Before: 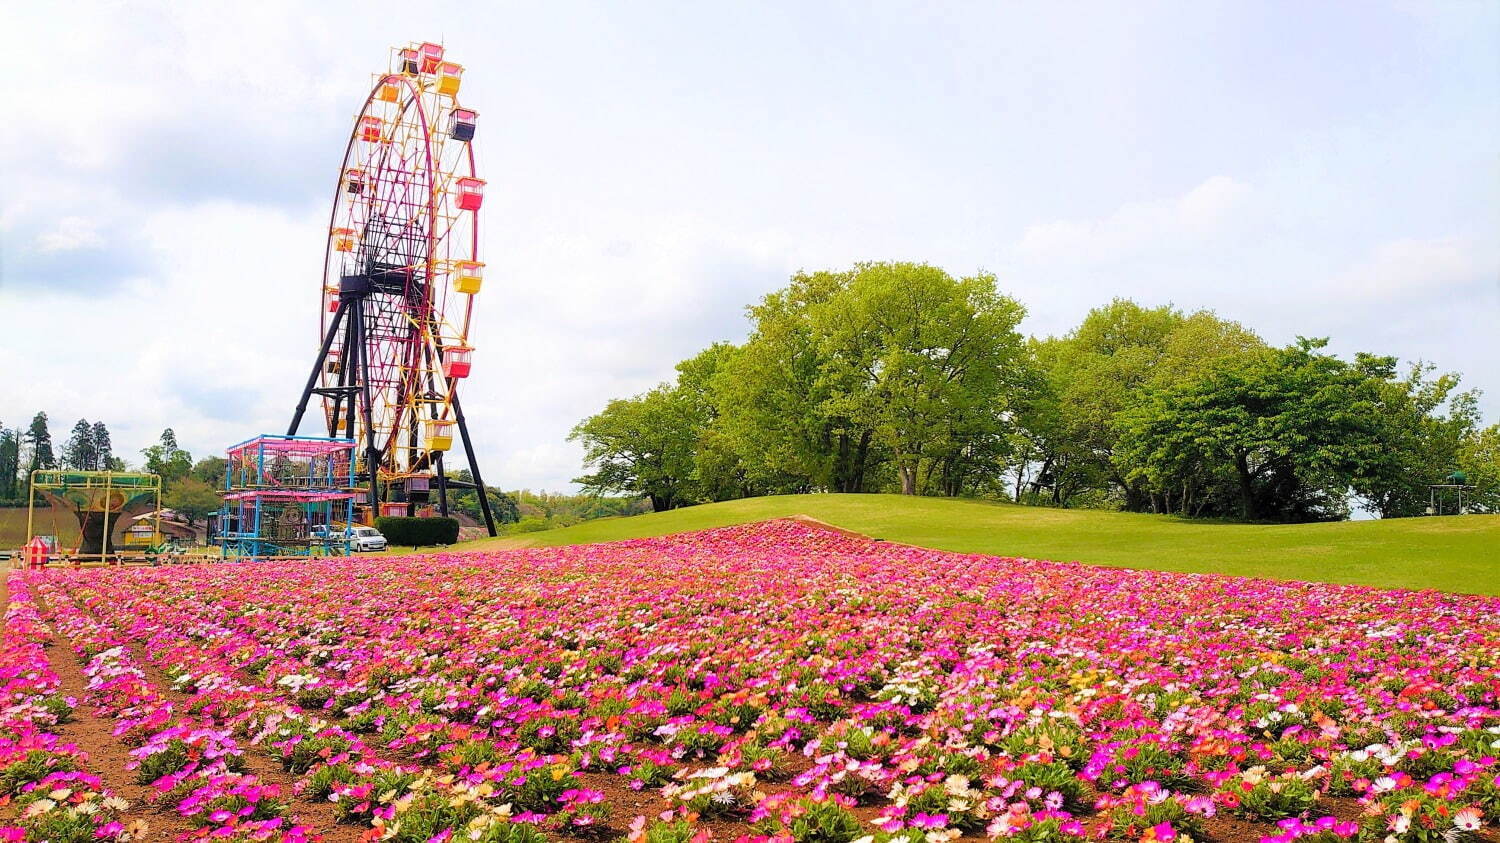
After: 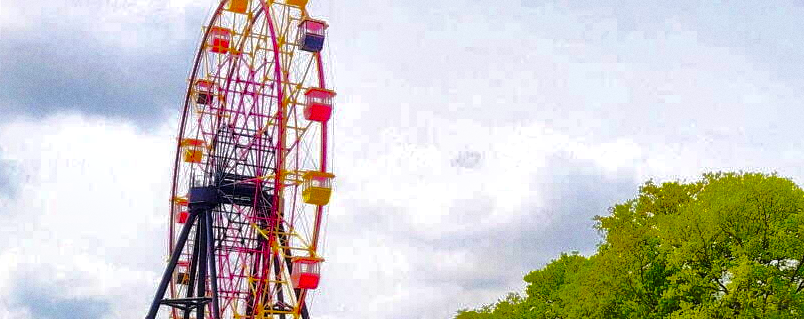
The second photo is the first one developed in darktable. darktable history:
shadows and highlights: shadows 40, highlights -60
local contrast: mode bilateral grid, contrast 20, coarseness 50, detail 179%, midtone range 0.2
grain: coarseness 3.21 ISO
color balance: output saturation 120%
base curve: curves: ch0 [(0, 0) (0.073, 0.04) (0.157, 0.139) (0.492, 0.492) (0.758, 0.758) (1, 1)], preserve colors none
crop: left 10.121%, top 10.631%, right 36.218%, bottom 51.526%
